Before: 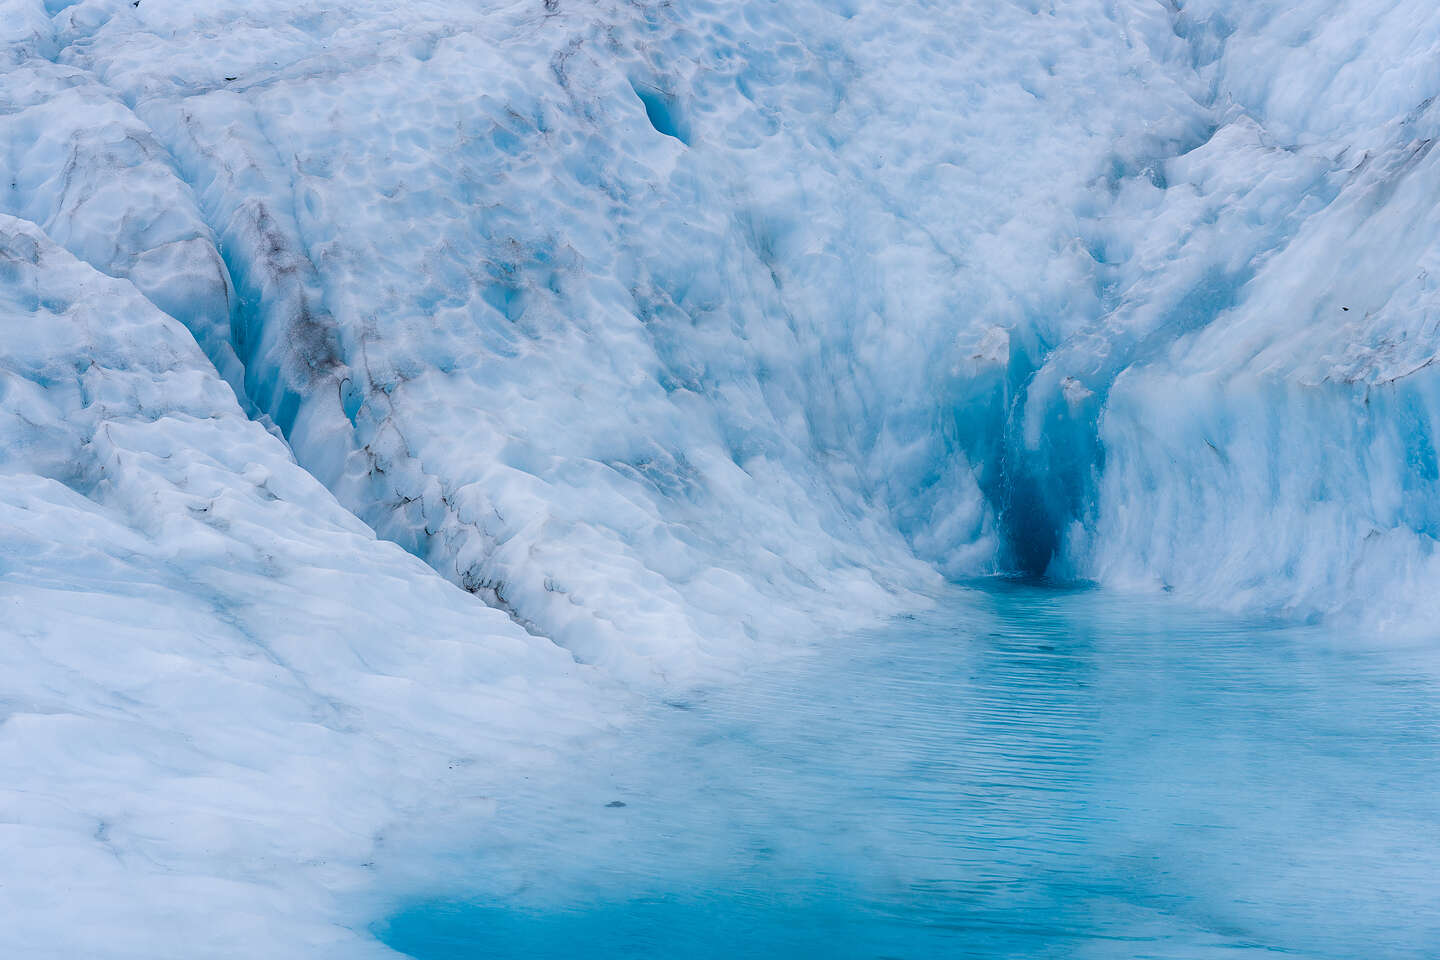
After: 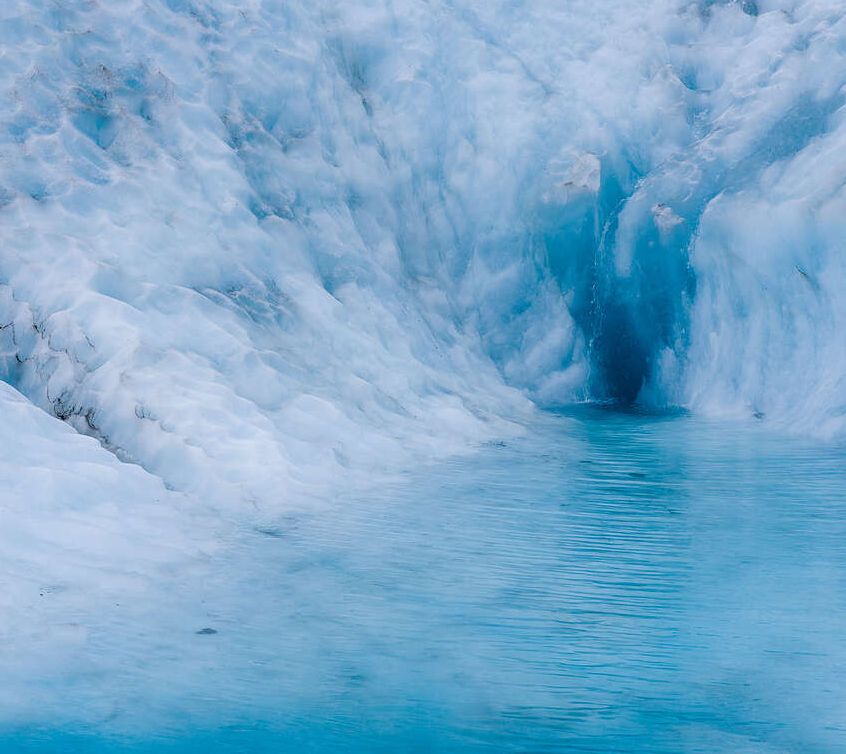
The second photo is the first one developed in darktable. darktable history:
crop and rotate: left 28.44%, top 18.06%, right 12.742%, bottom 3.336%
